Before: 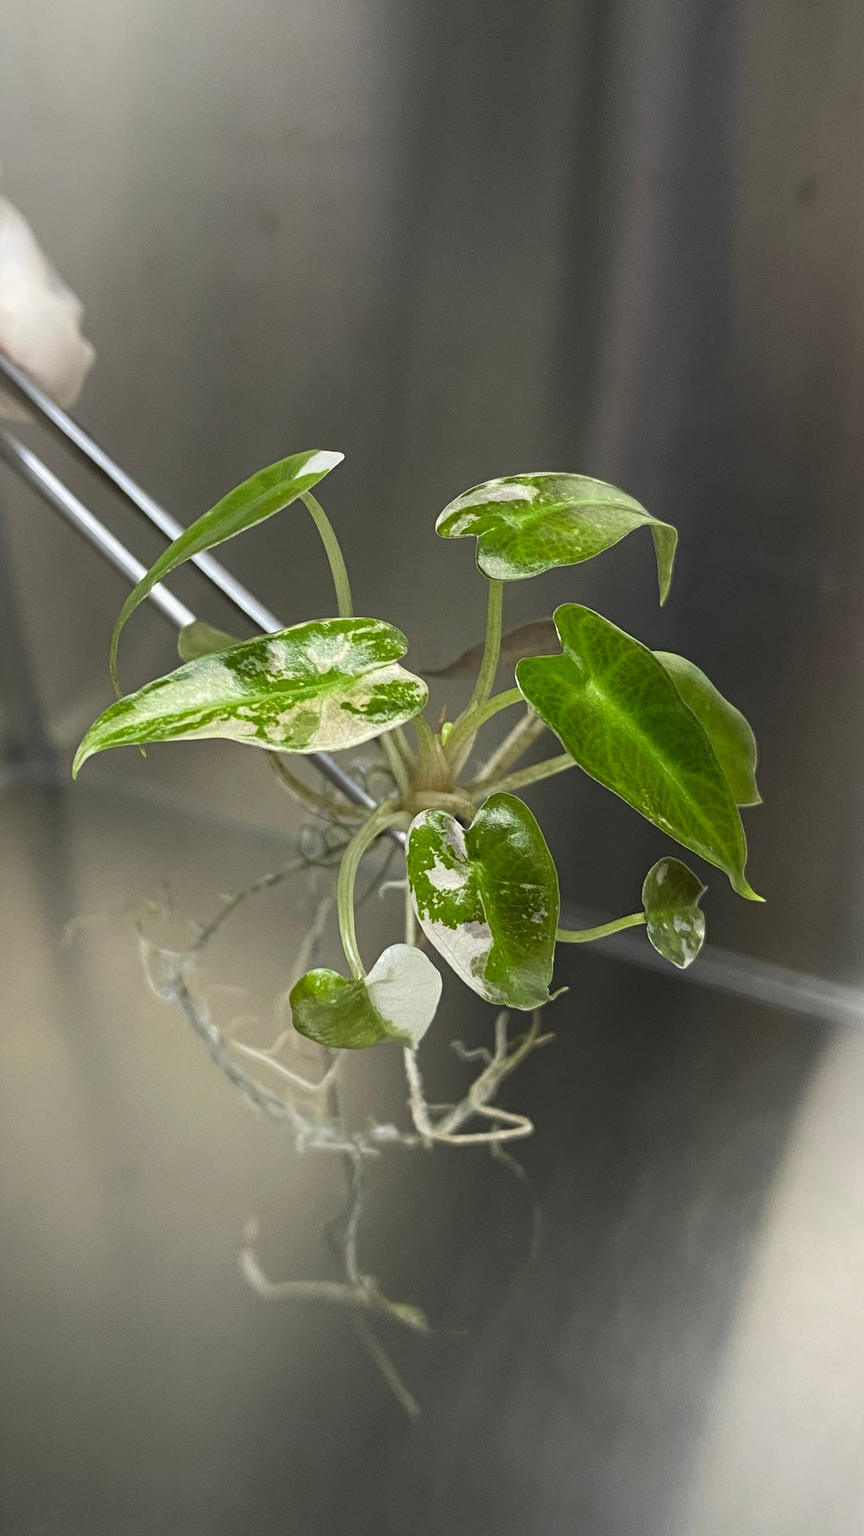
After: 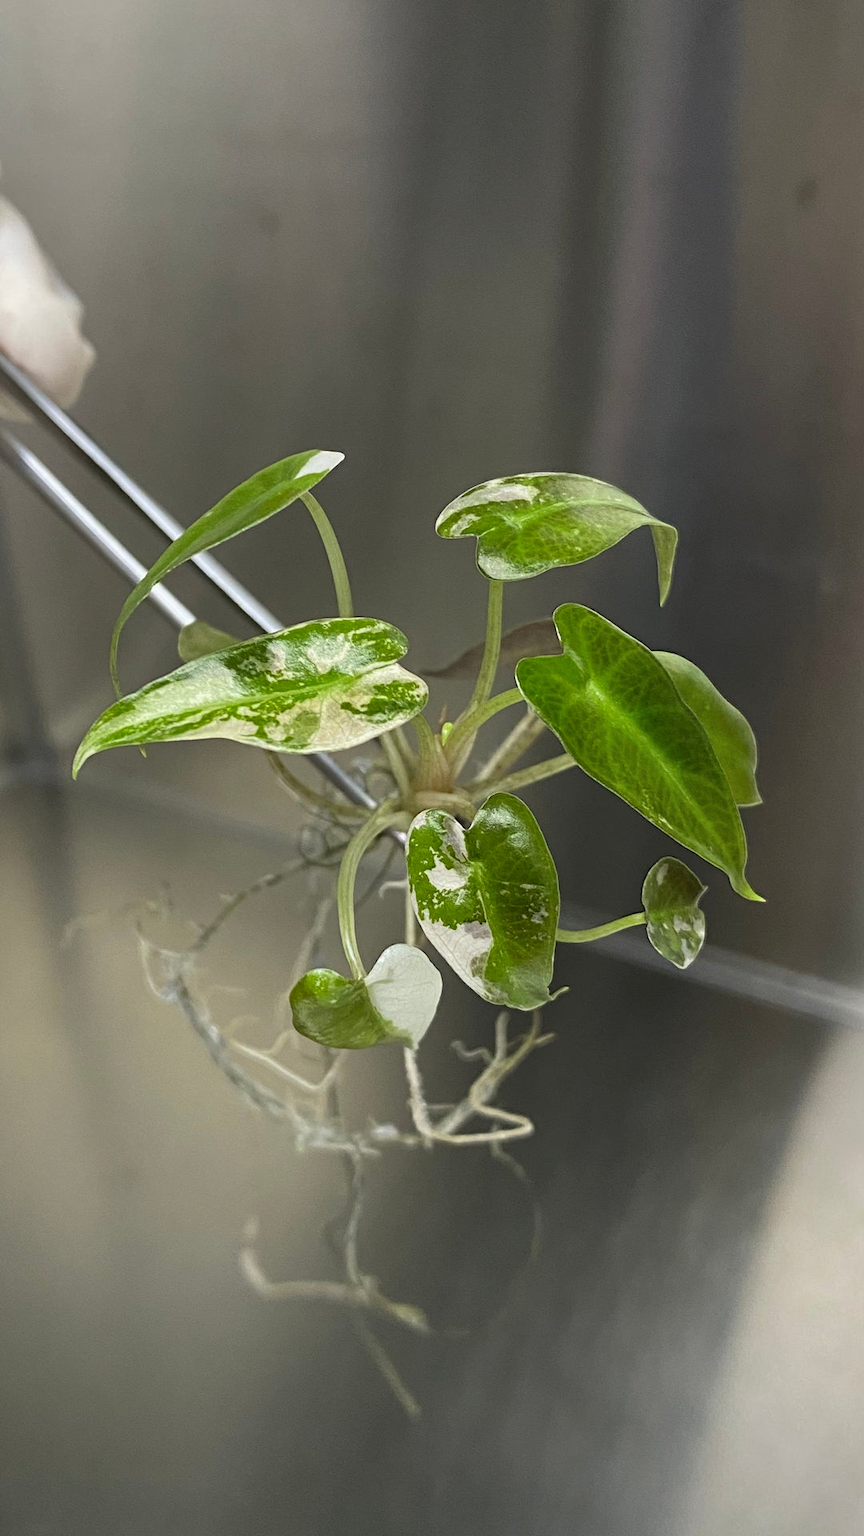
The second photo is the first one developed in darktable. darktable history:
shadows and highlights: shadows 43.84, white point adjustment -1.48, soften with gaussian
